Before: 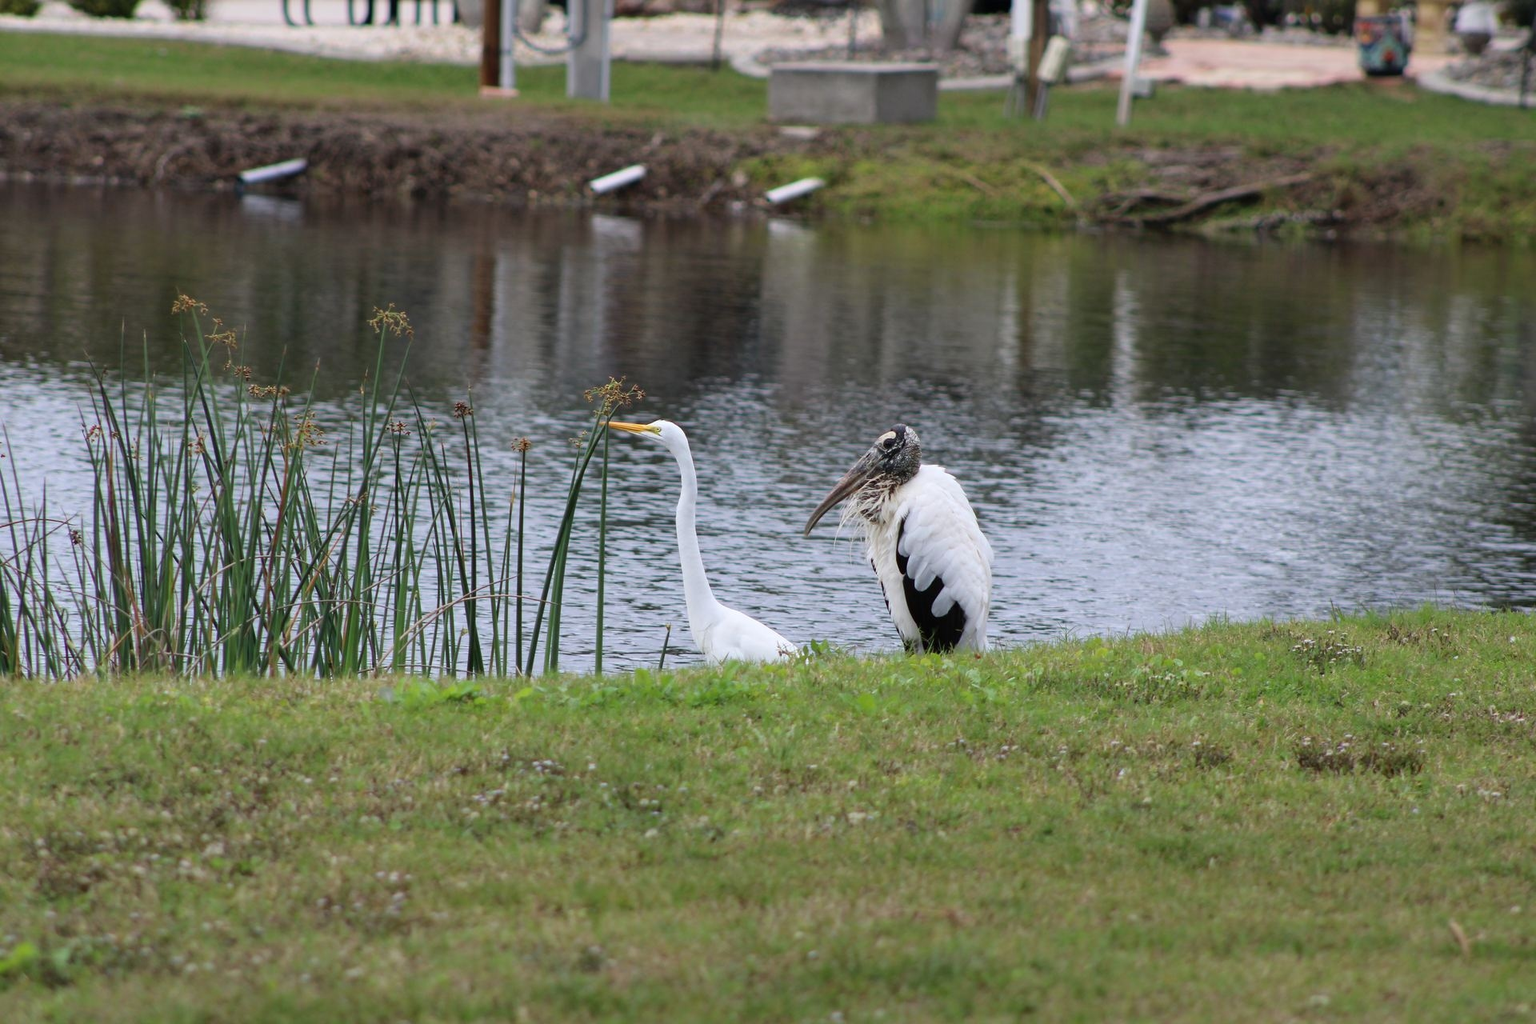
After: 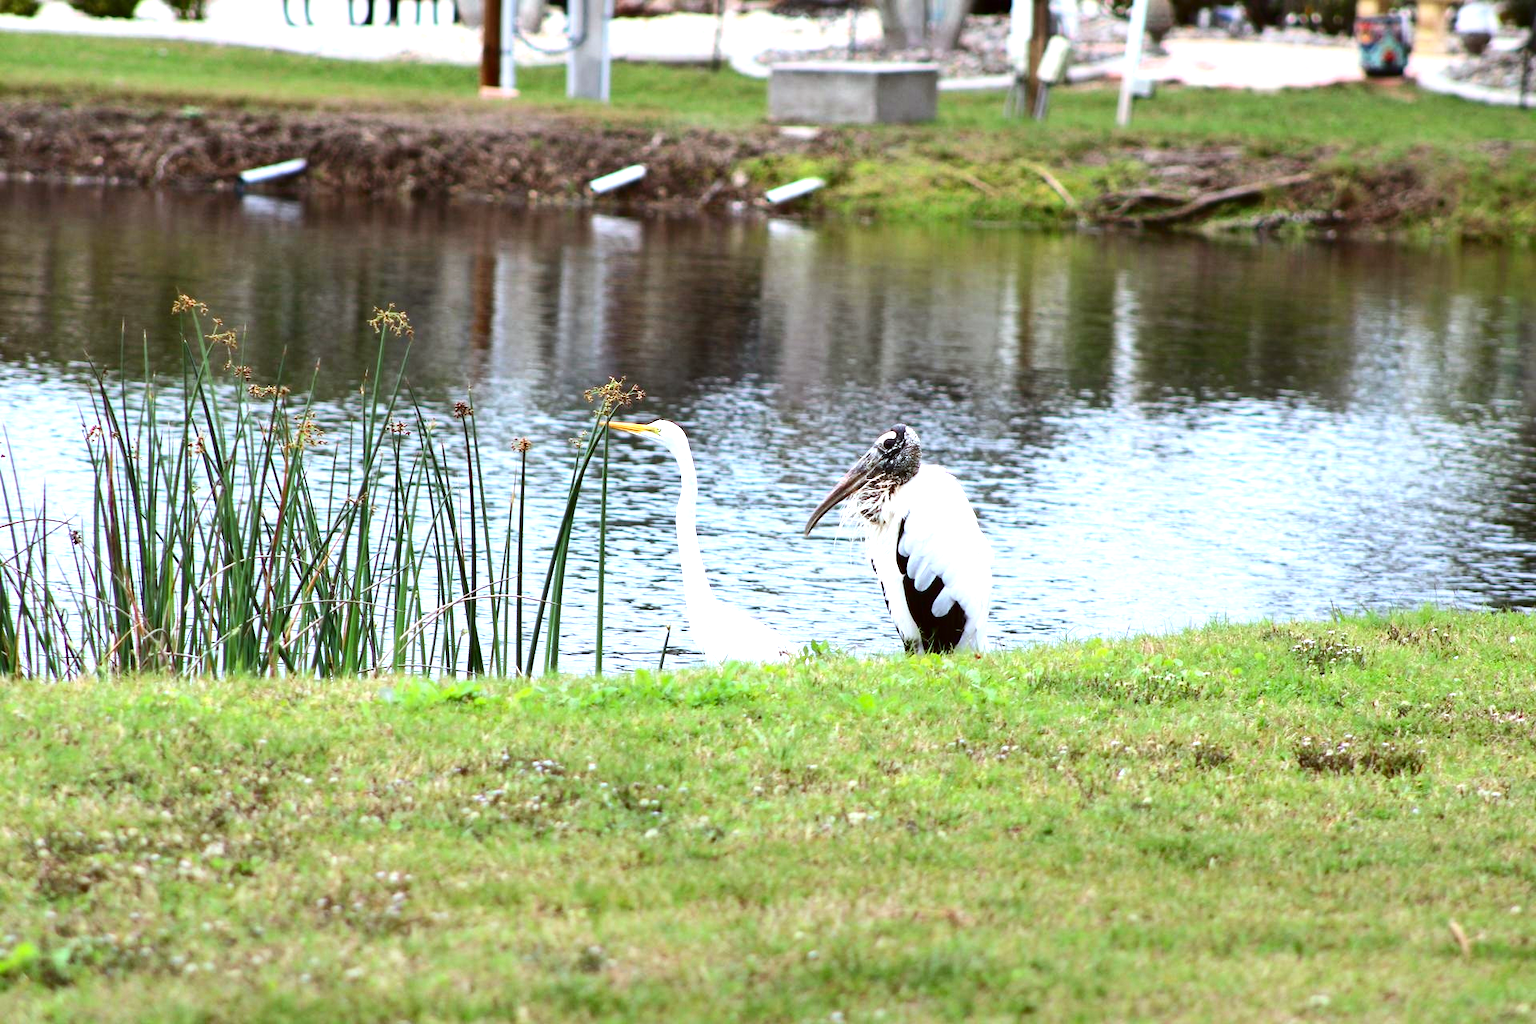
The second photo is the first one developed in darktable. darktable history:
exposure: black level correction 0, exposure 1.298 EV, compensate highlight preservation false
color correction: highlights a* -3.03, highlights b* -6.57, shadows a* 3.05, shadows b* 5.71
contrast brightness saturation: contrast 0.191, brightness -0.104, saturation 0.208
